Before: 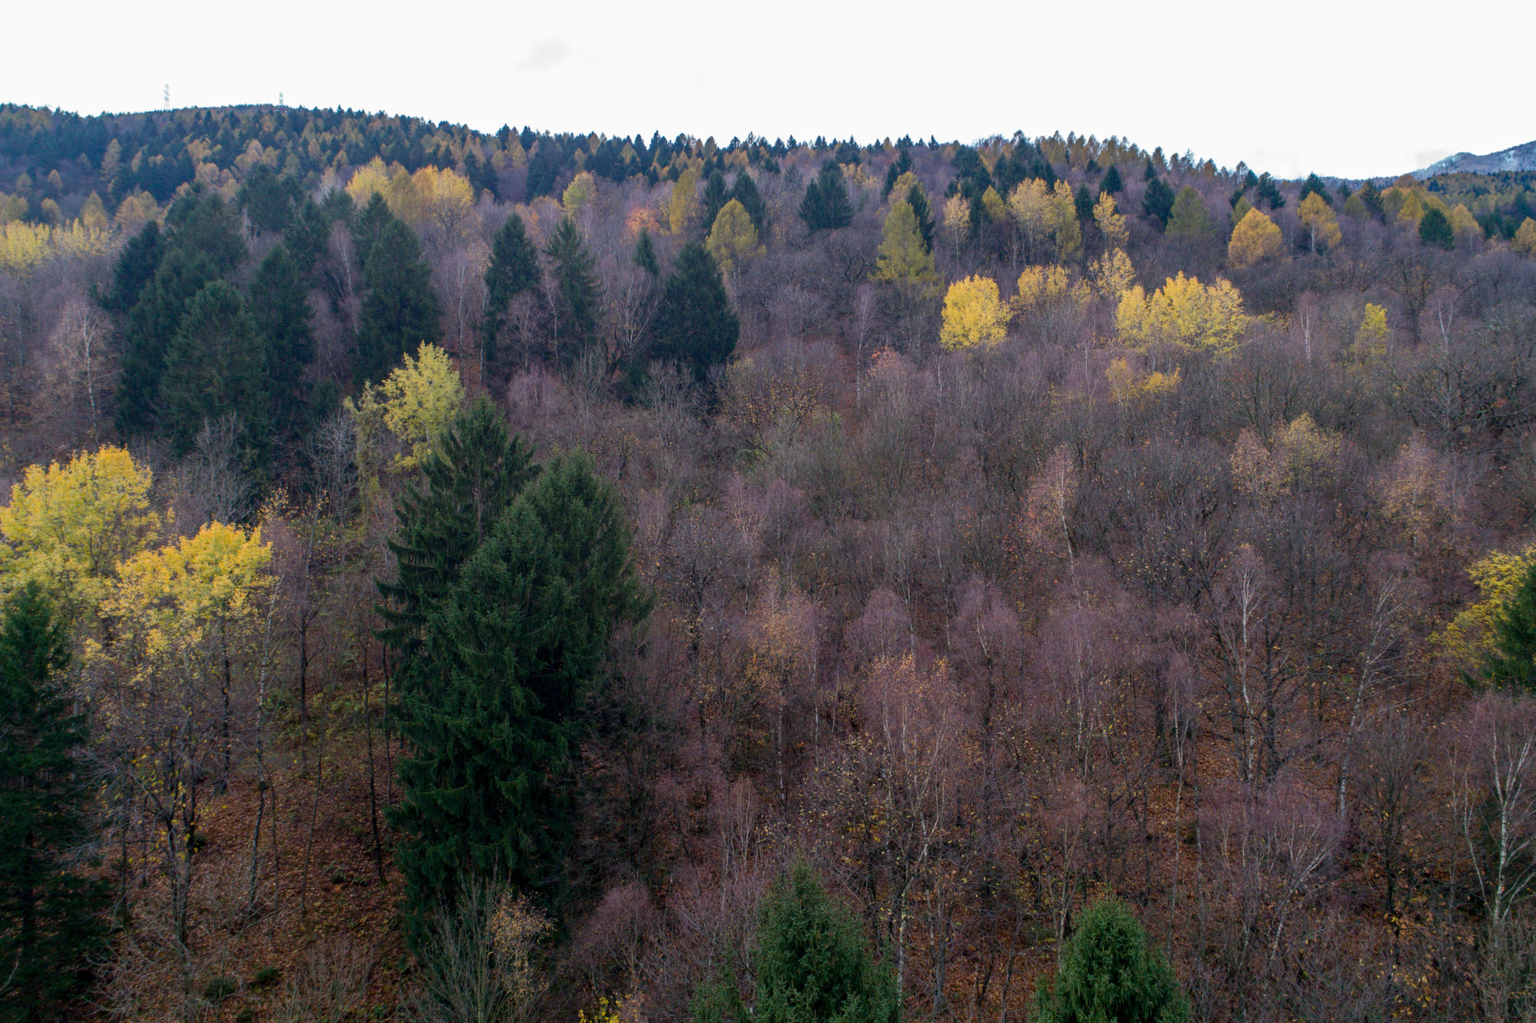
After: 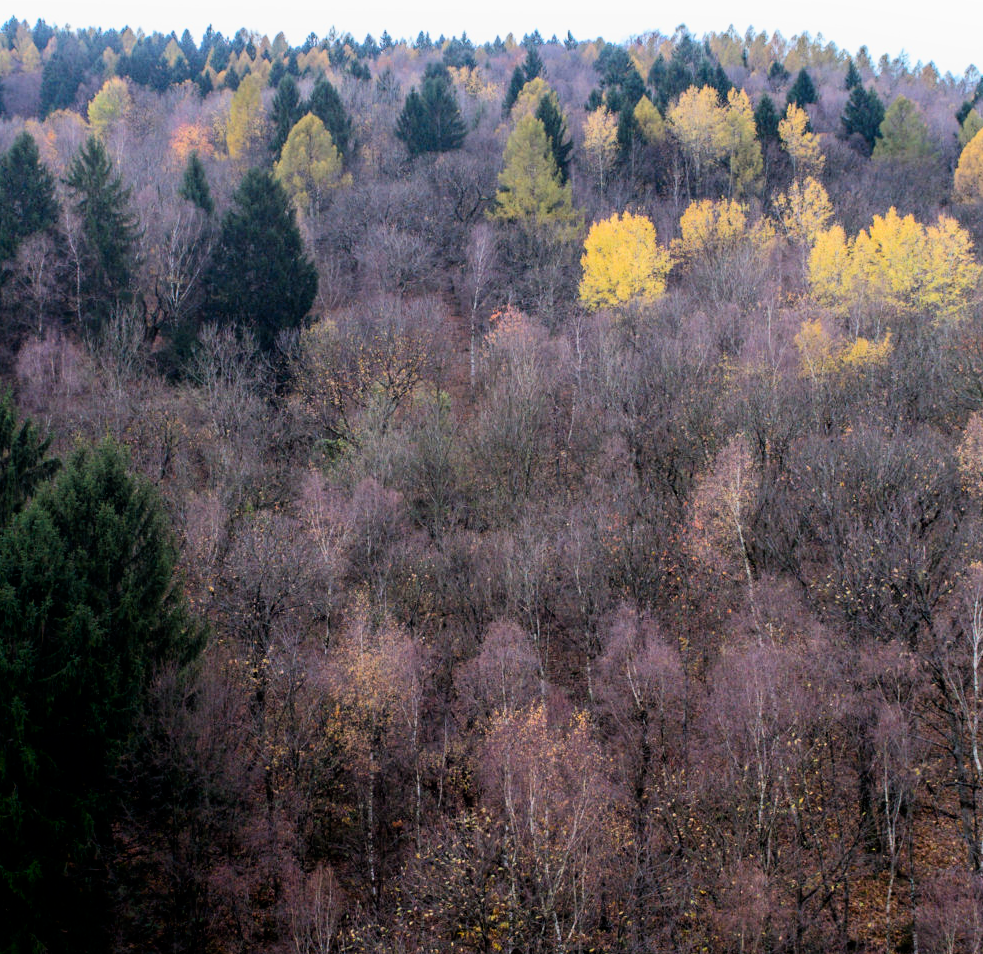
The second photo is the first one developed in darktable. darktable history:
crop: left 32.283%, top 10.985%, right 18.551%, bottom 17.353%
shadows and highlights: shadows -38.99, highlights 64.58, soften with gaussian
exposure: black level correction 0, exposure 0.703 EV, compensate exposure bias true, compensate highlight preservation false
filmic rgb: black relative exposure -5.14 EV, white relative exposure 3.97 EV, hardness 2.89, contrast 1.297, color science v6 (2022)
